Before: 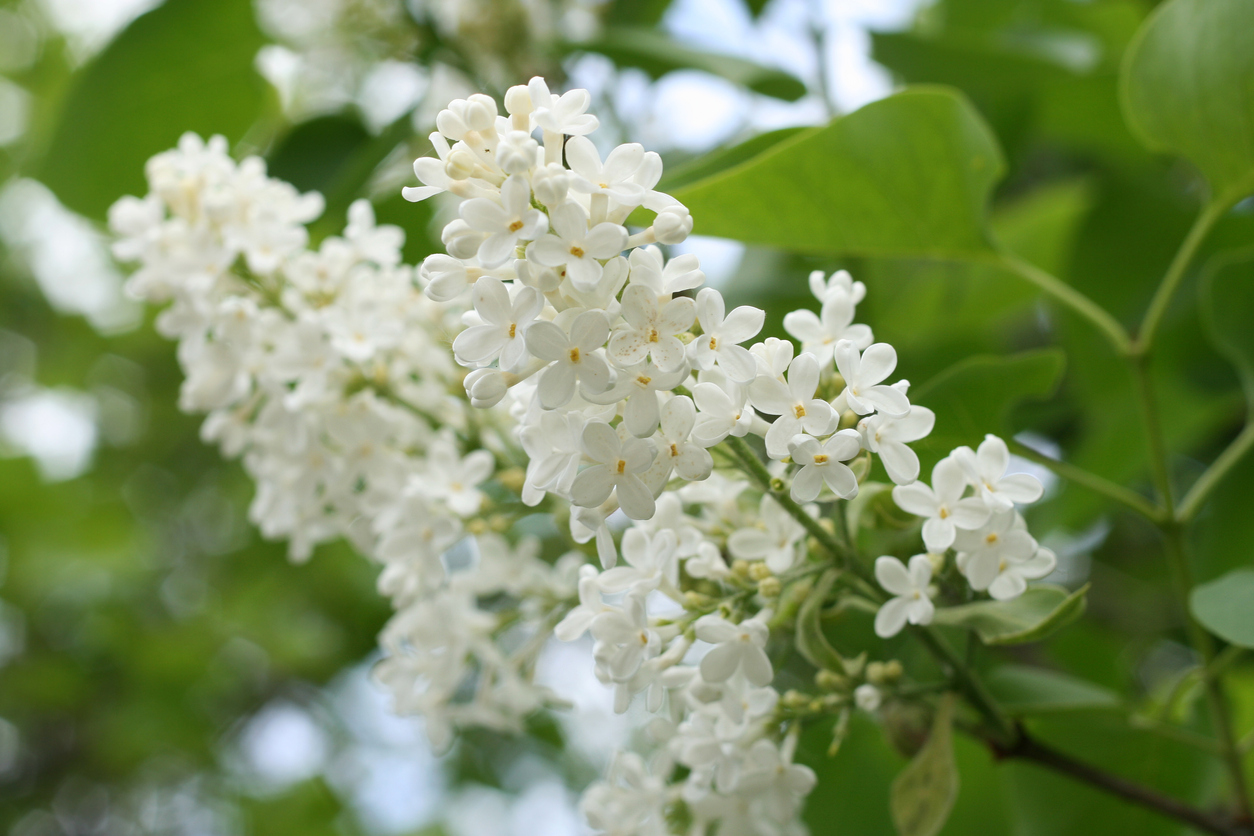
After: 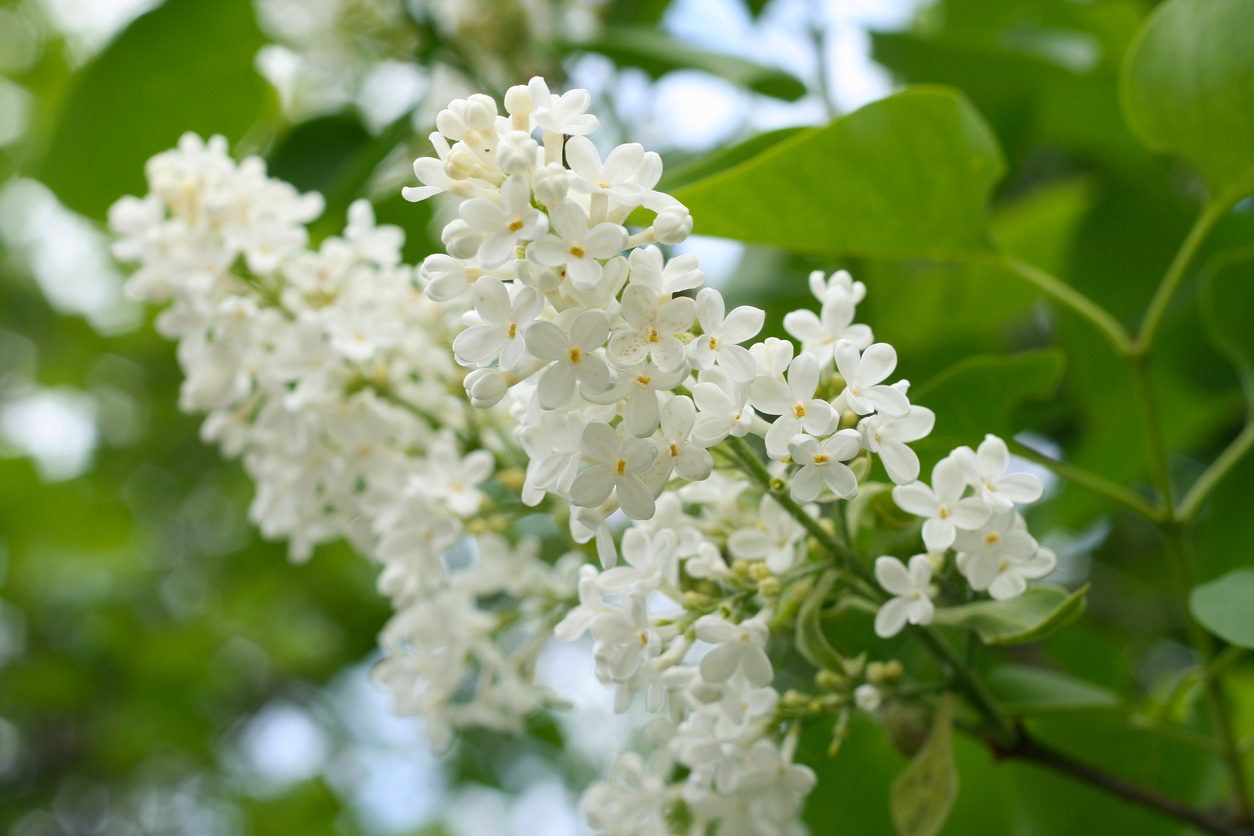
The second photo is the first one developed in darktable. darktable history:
color balance rgb: shadows lift › chroma 2.014%, shadows lift › hue 247.09°, perceptual saturation grading › global saturation 0.868%, global vibrance 27.499%
